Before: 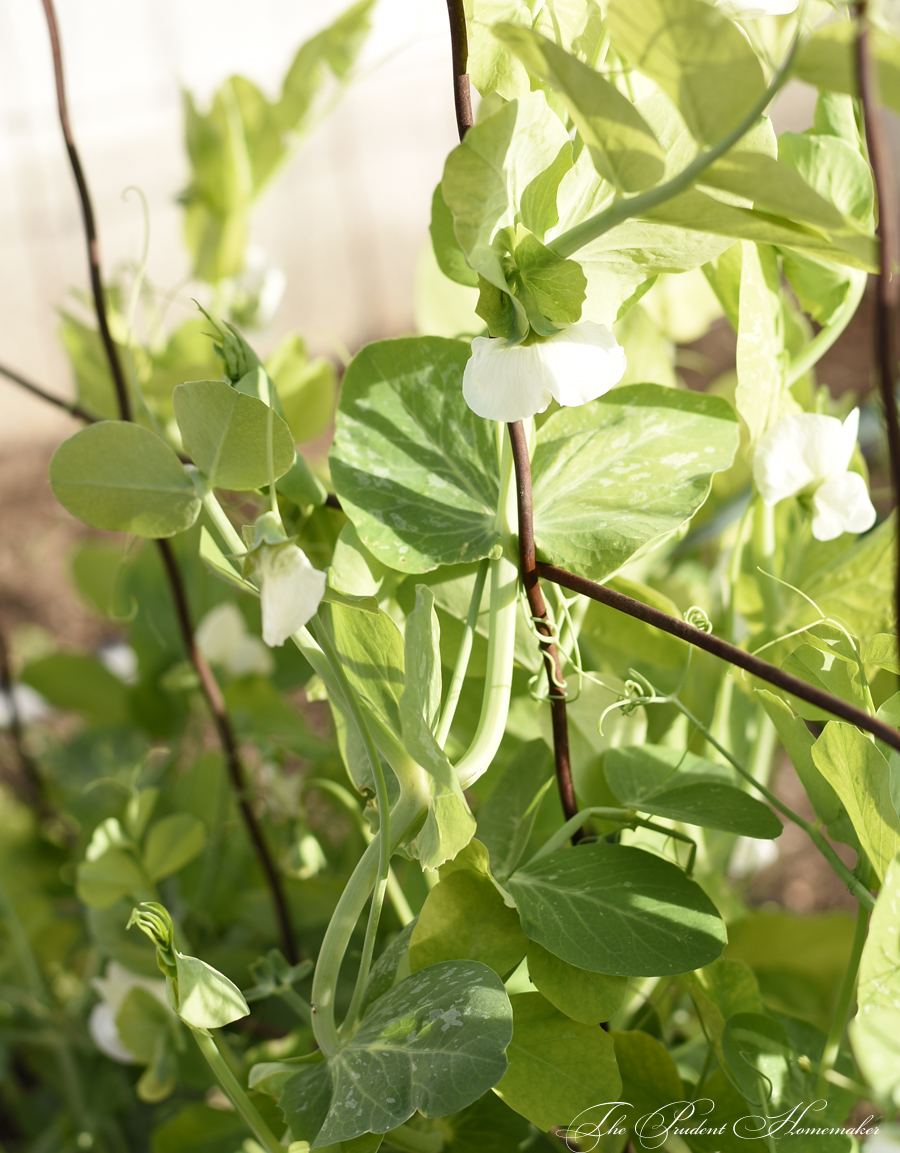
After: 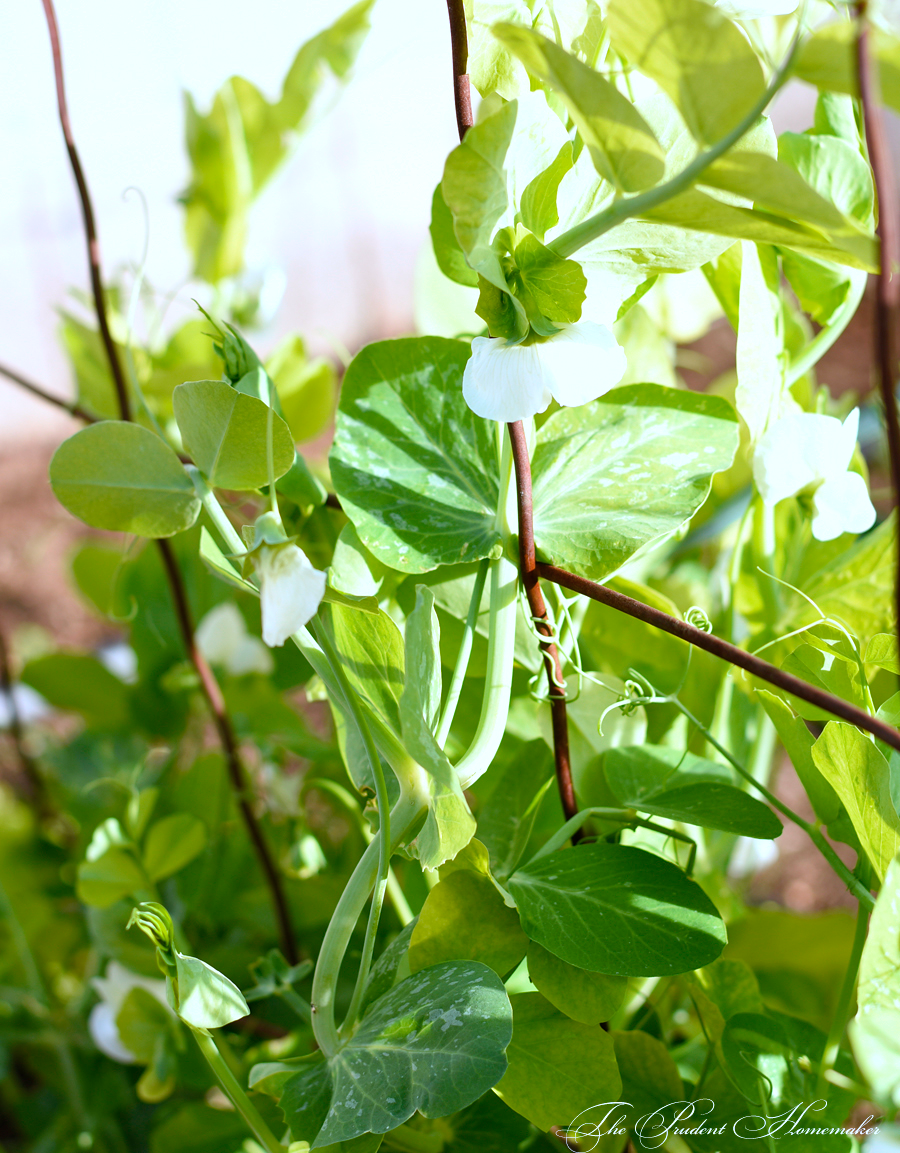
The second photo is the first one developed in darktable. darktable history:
color correction: highlights a* -2.24, highlights b* -18.1
exposure: exposure 0.2 EV, compensate highlight preservation false
white balance: red 0.984, blue 1.059
color balance rgb: perceptual saturation grading › global saturation 30%, global vibrance 10%
